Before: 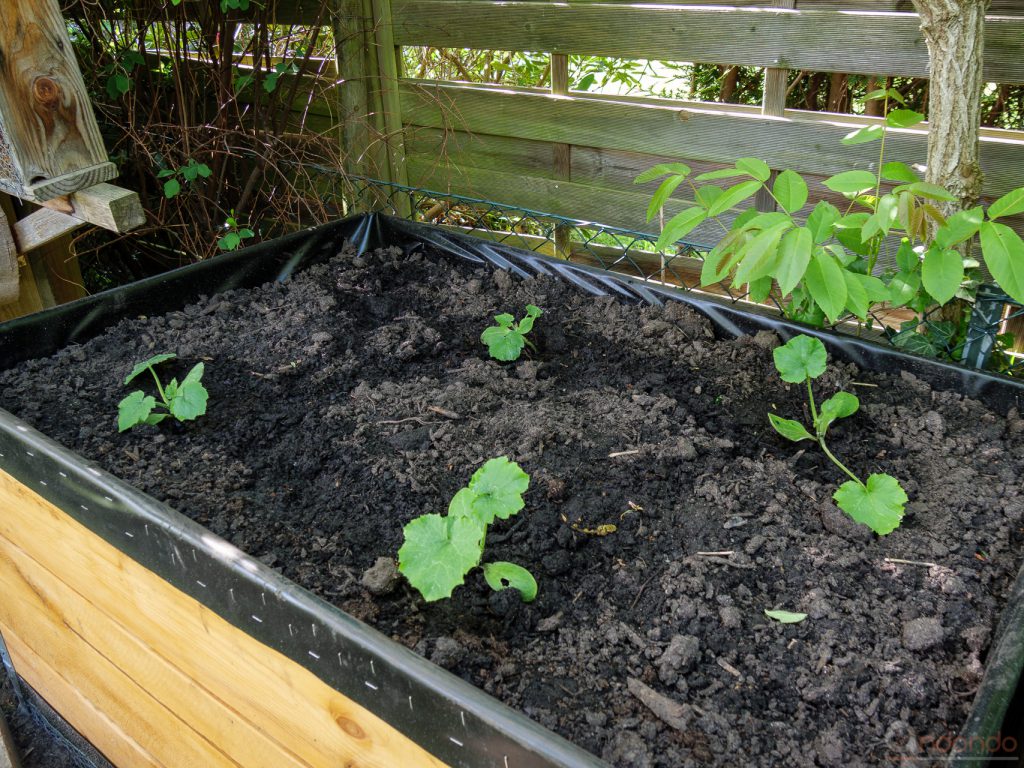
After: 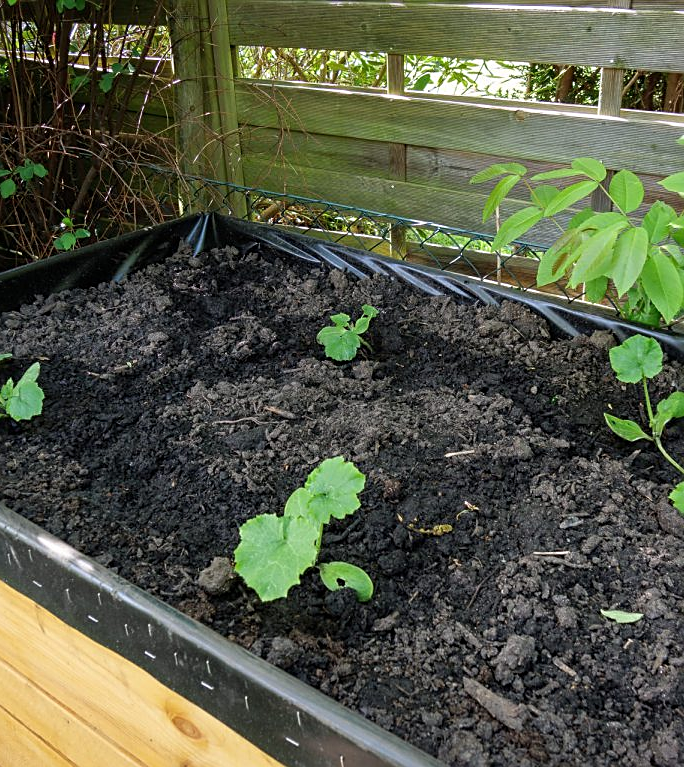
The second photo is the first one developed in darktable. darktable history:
crop and rotate: left 16.072%, right 17.113%
sharpen: on, module defaults
